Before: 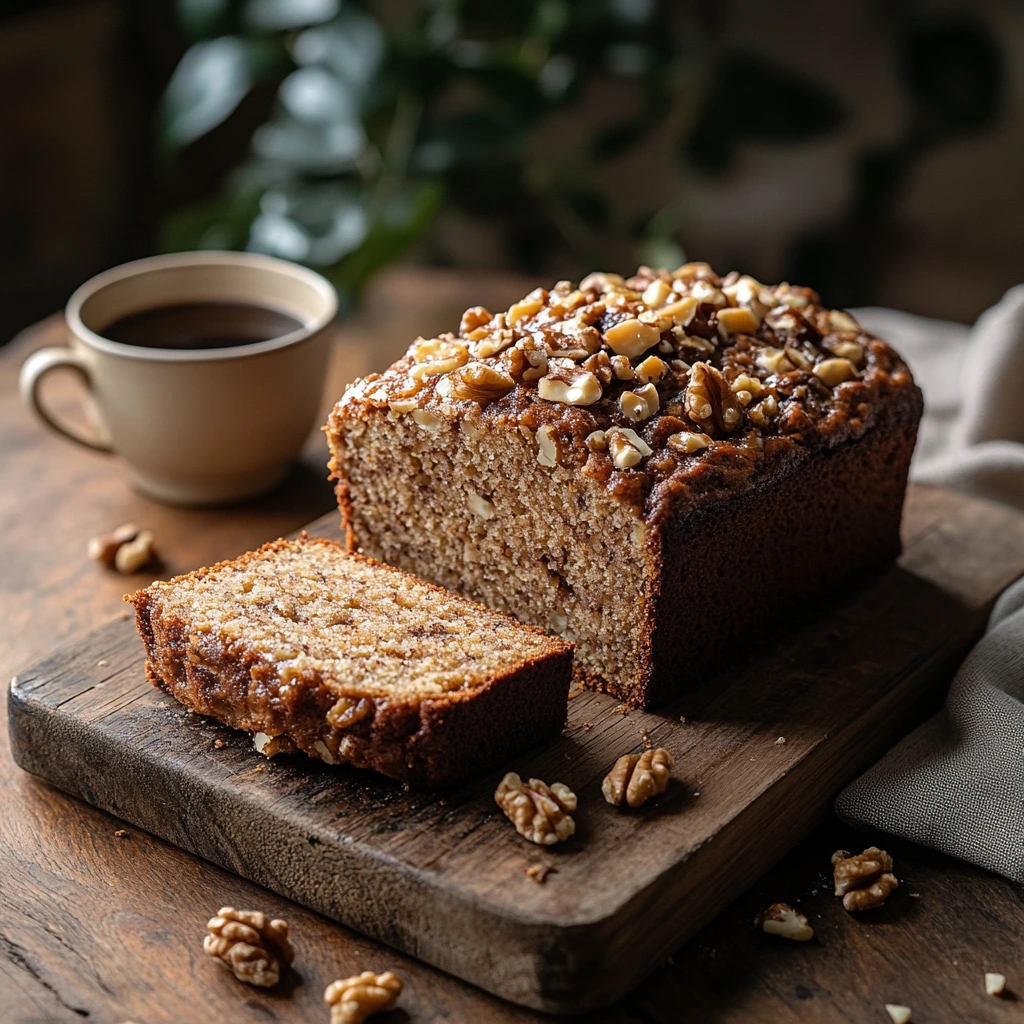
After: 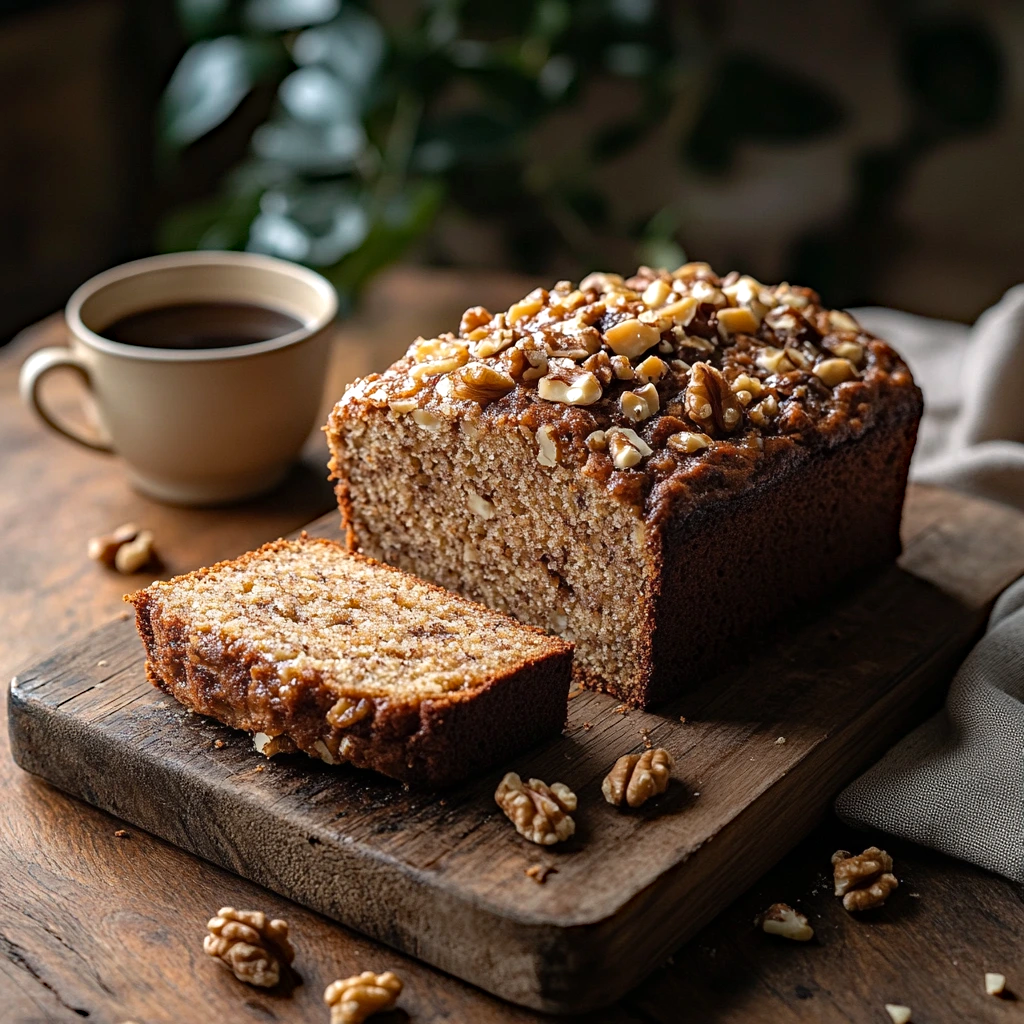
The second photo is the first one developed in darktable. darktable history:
exposure: exposure 0.132 EV, compensate exposure bias true, compensate highlight preservation false
haze removal: compatibility mode true, adaptive false
